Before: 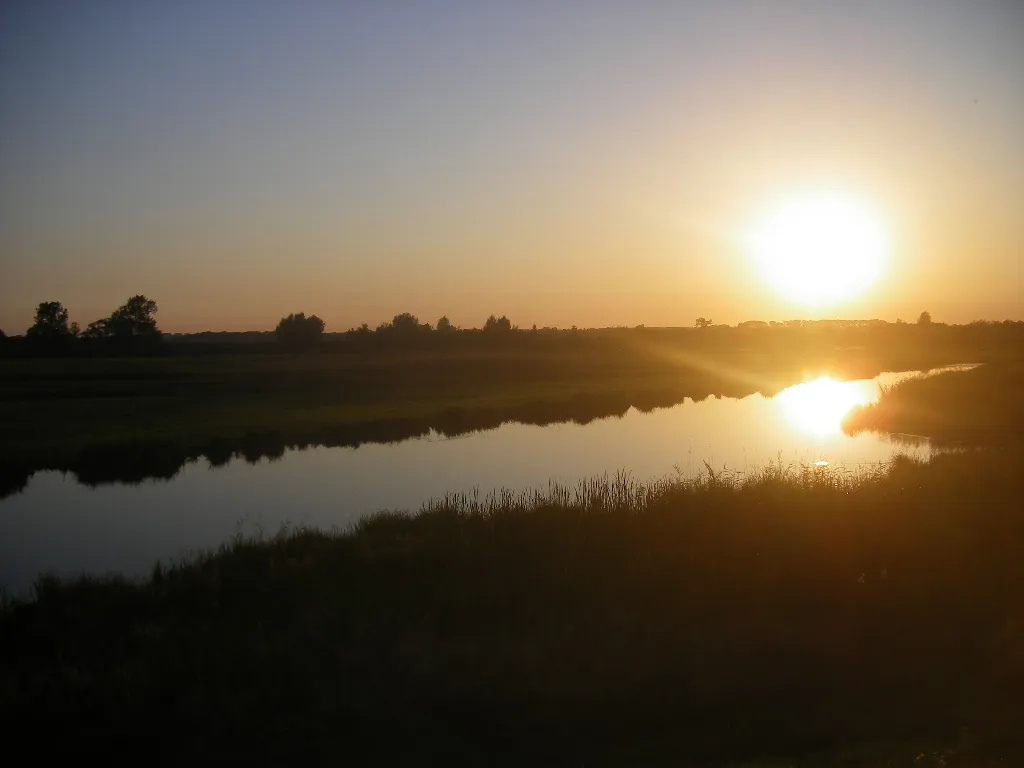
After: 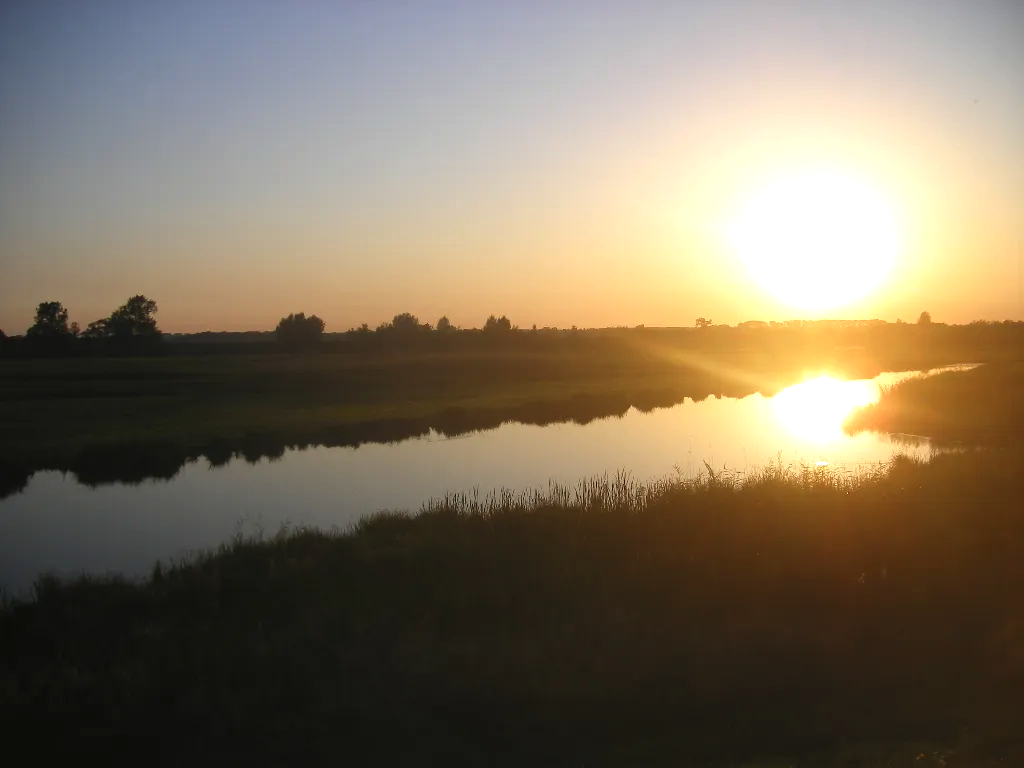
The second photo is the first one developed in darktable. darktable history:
tone equalizer: on, module defaults
exposure: black level correction -0.002, exposure 0.54 EV, compensate highlight preservation false
